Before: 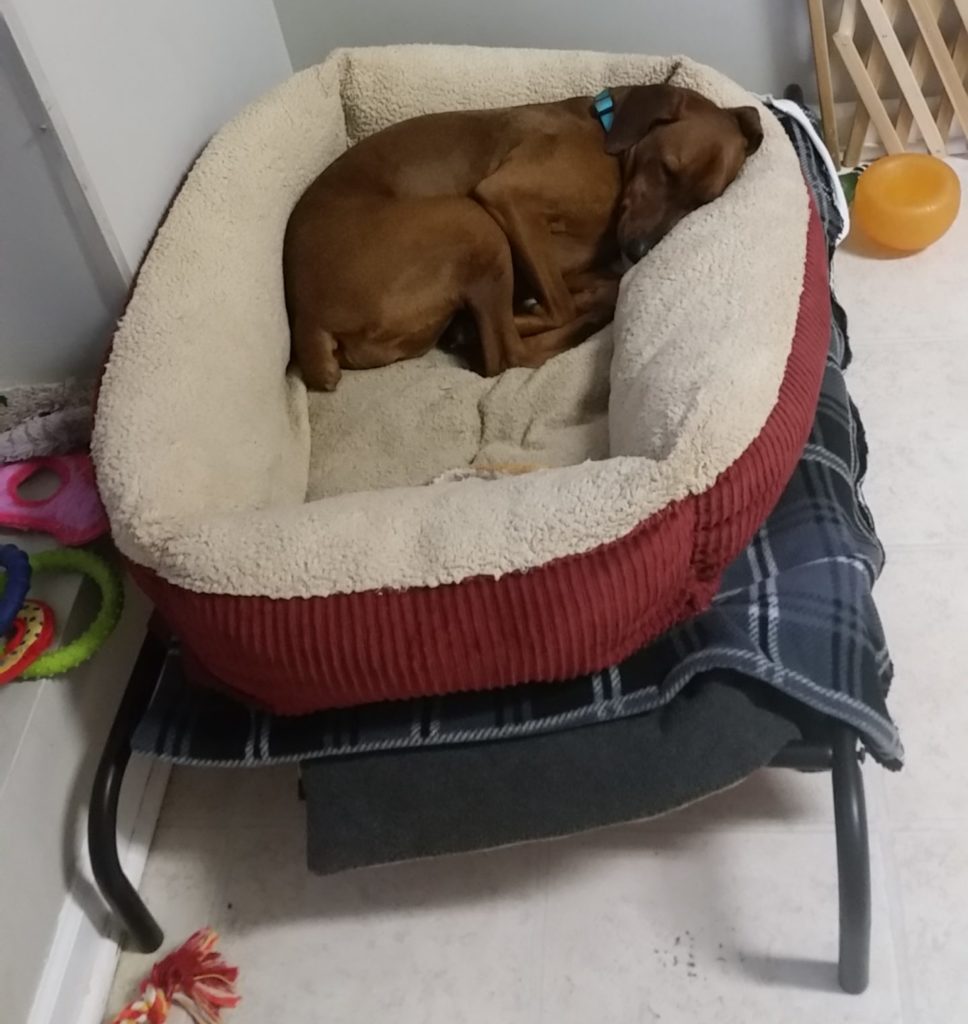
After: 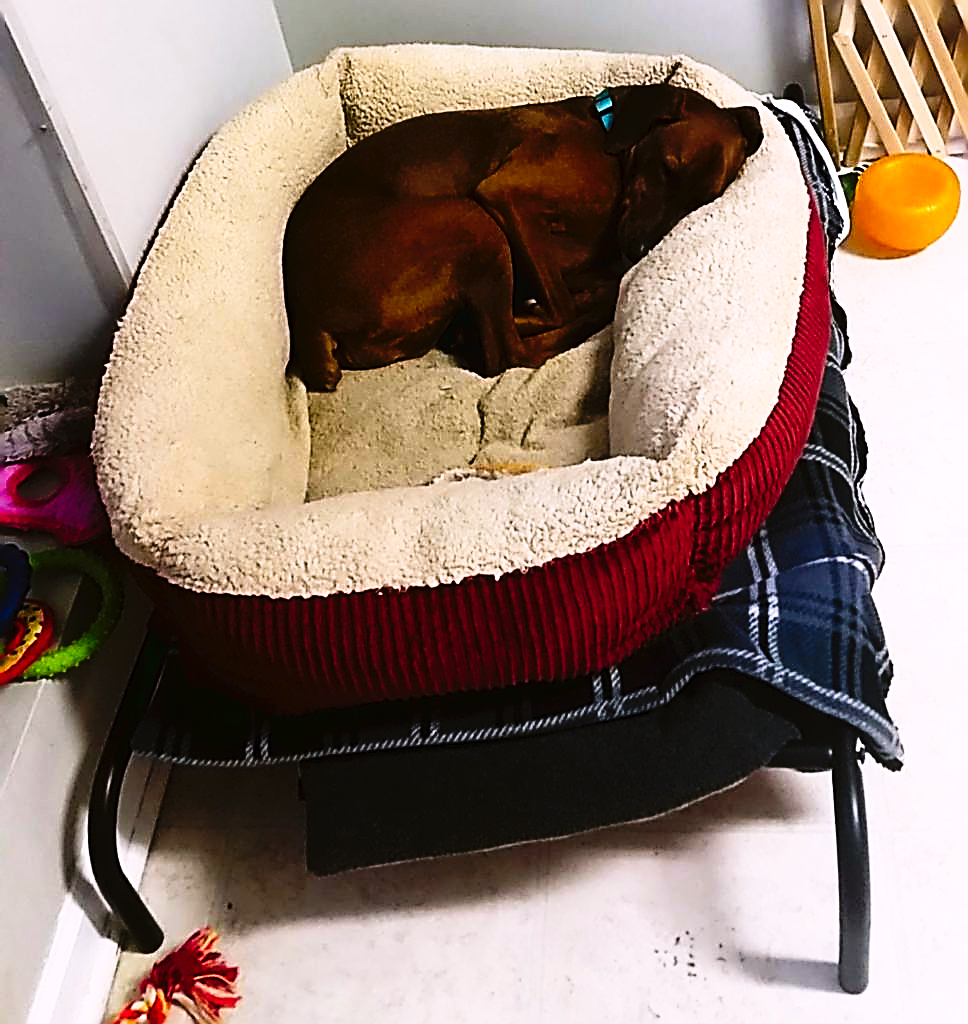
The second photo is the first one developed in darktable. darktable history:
color correction: highlights a* 3.12, highlights b* -1.55, shadows a* -0.101, shadows b* 2.52, saturation 0.98
color balance: lift [1, 1.001, 0.999, 1.001], gamma [1, 1.004, 1.007, 0.993], gain [1, 0.991, 0.987, 1.013], contrast 10%, output saturation 120%
tone curve: curves: ch0 [(0, 0) (0.003, 0.03) (0.011, 0.022) (0.025, 0.018) (0.044, 0.031) (0.069, 0.035) (0.1, 0.04) (0.136, 0.046) (0.177, 0.063) (0.224, 0.087) (0.277, 0.15) (0.335, 0.252) (0.399, 0.354) (0.468, 0.475) (0.543, 0.602) (0.623, 0.73) (0.709, 0.856) (0.801, 0.945) (0.898, 0.987) (1, 1)], preserve colors none
sharpen: amount 2
